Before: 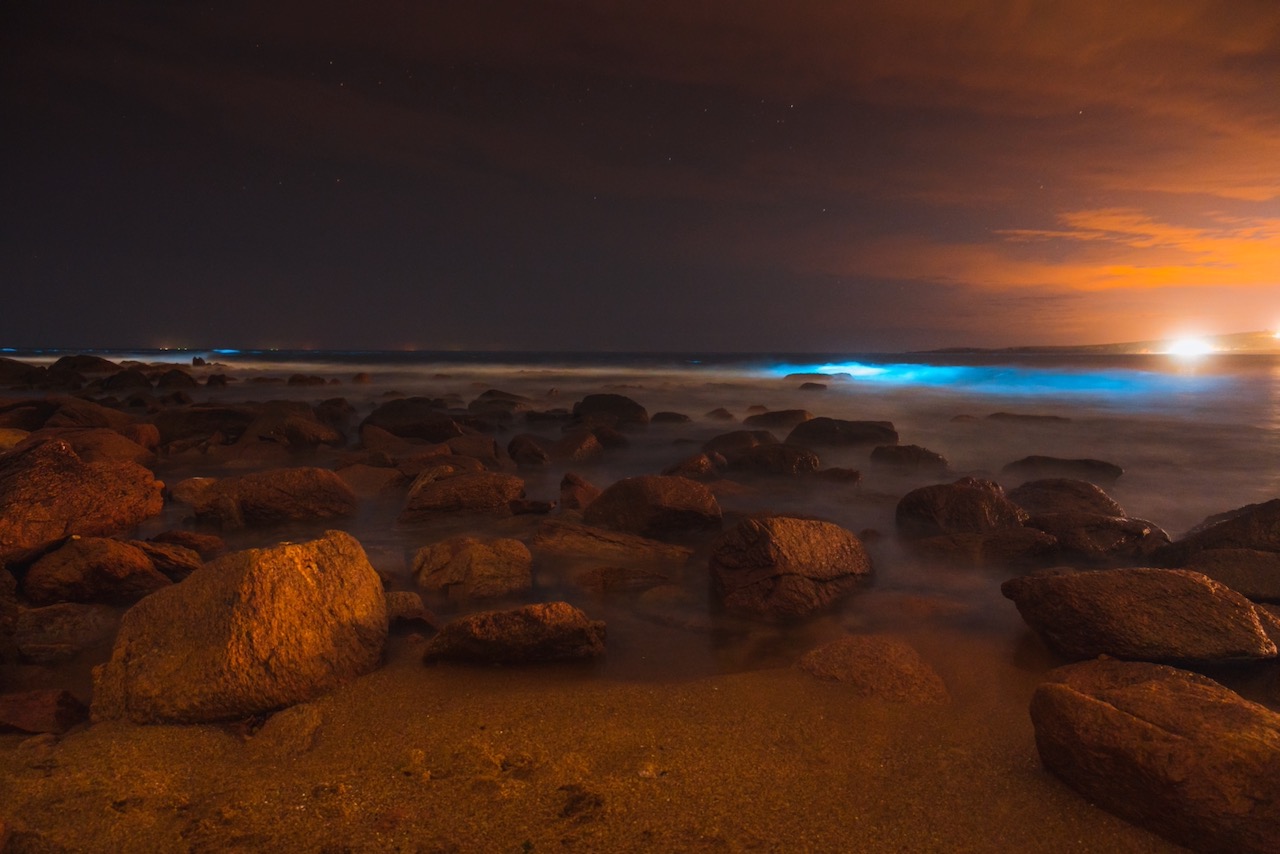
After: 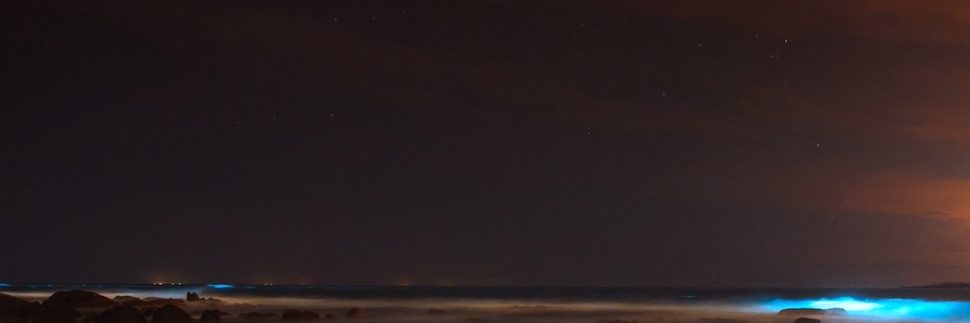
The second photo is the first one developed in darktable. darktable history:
crop: left 0.541%, top 7.647%, right 23.618%, bottom 54.428%
tone equalizer: -8 EV -0.448 EV, -7 EV -0.408 EV, -6 EV -0.328 EV, -5 EV -0.225 EV, -3 EV 0.234 EV, -2 EV 0.315 EV, -1 EV 0.401 EV, +0 EV 0.439 EV, smoothing diameter 2%, edges refinement/feathering 18.98, mask exposure compensation -1.57 EV, filter diffusion 5
